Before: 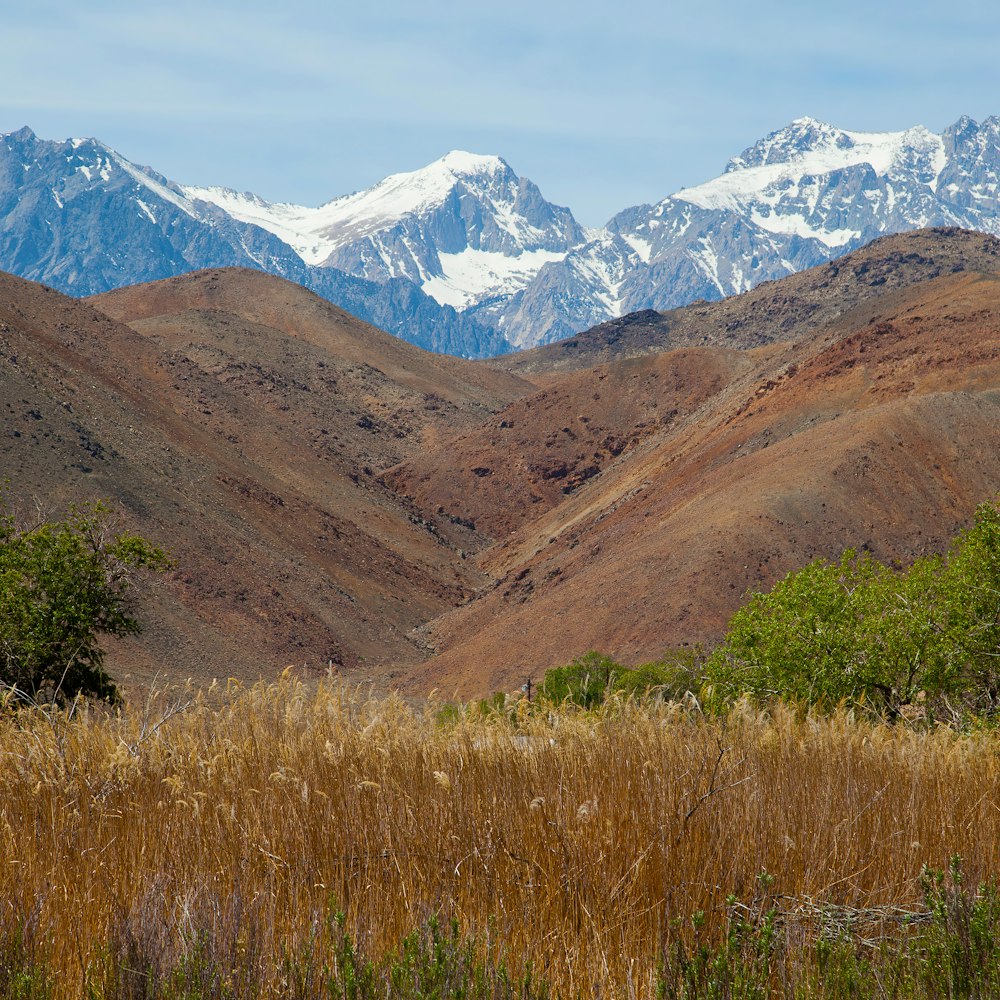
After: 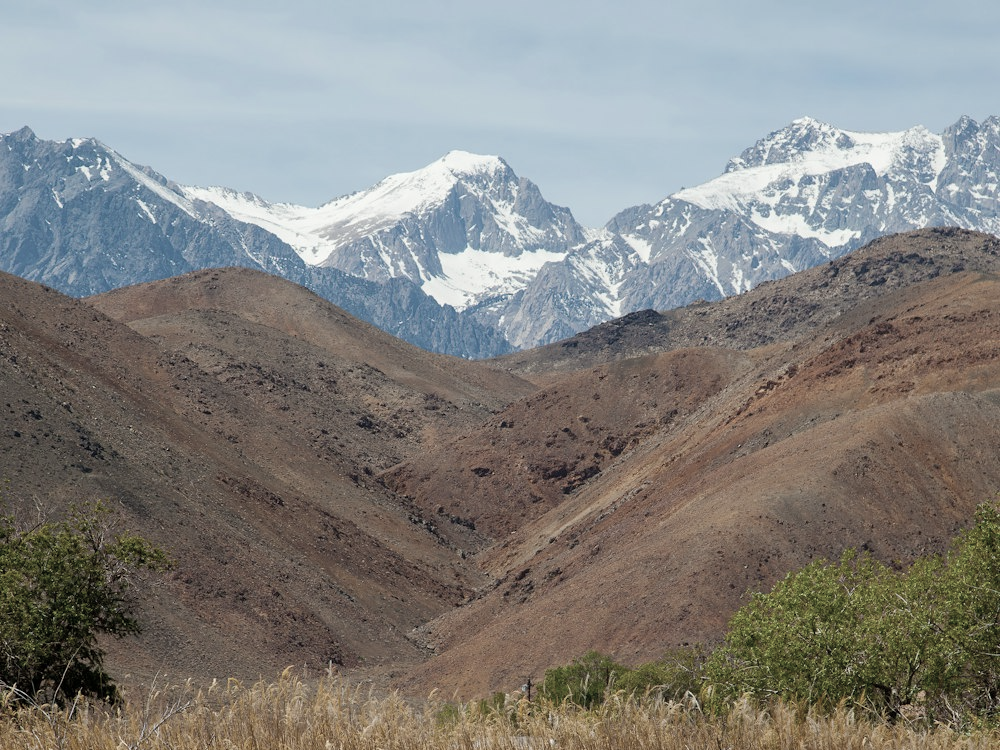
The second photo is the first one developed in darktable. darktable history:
color correction: saturation 0.57
crop: bottom 24.988%
